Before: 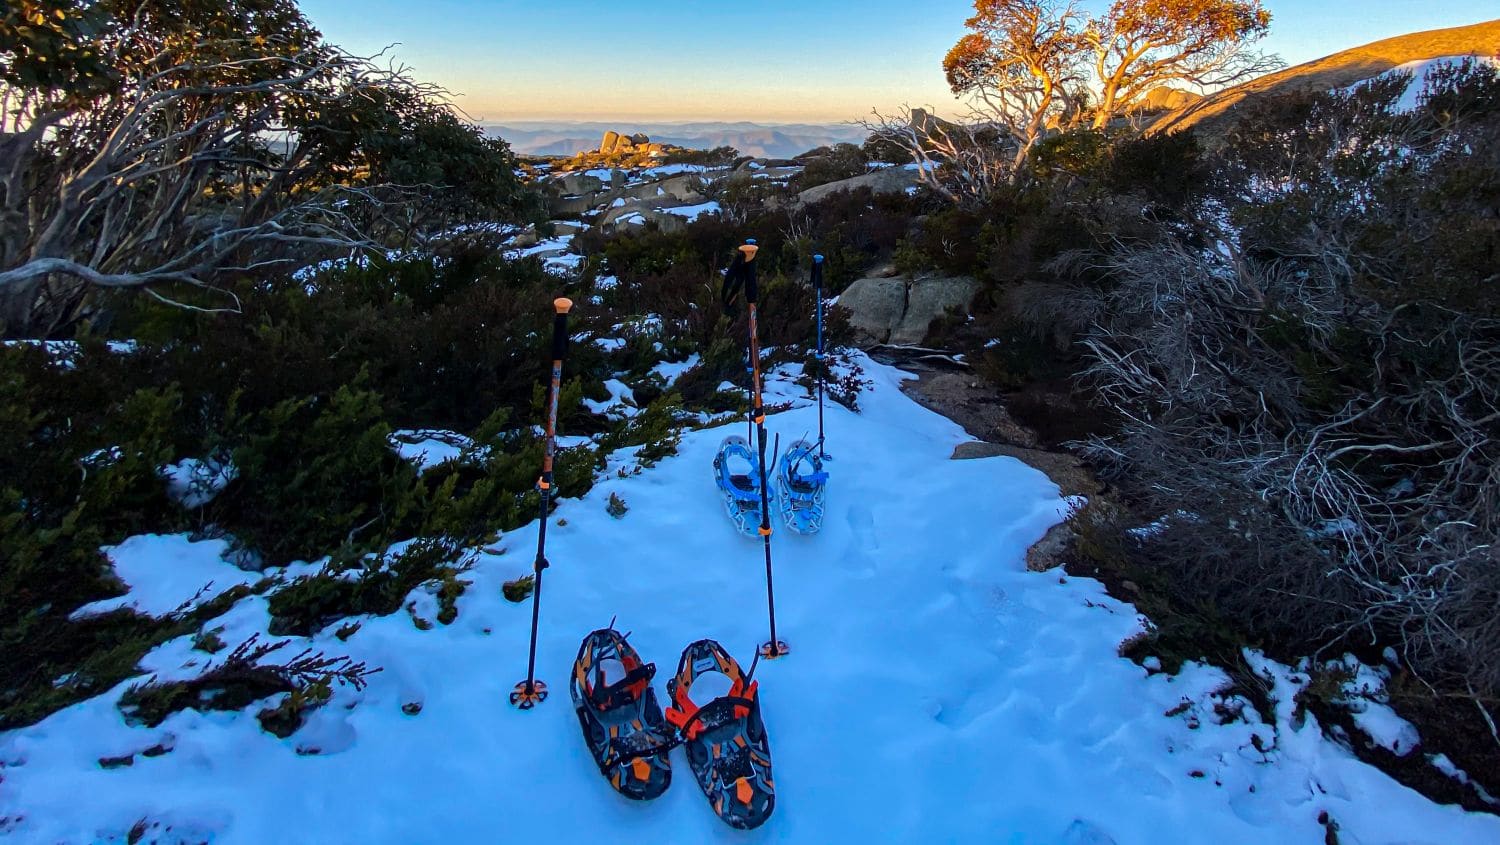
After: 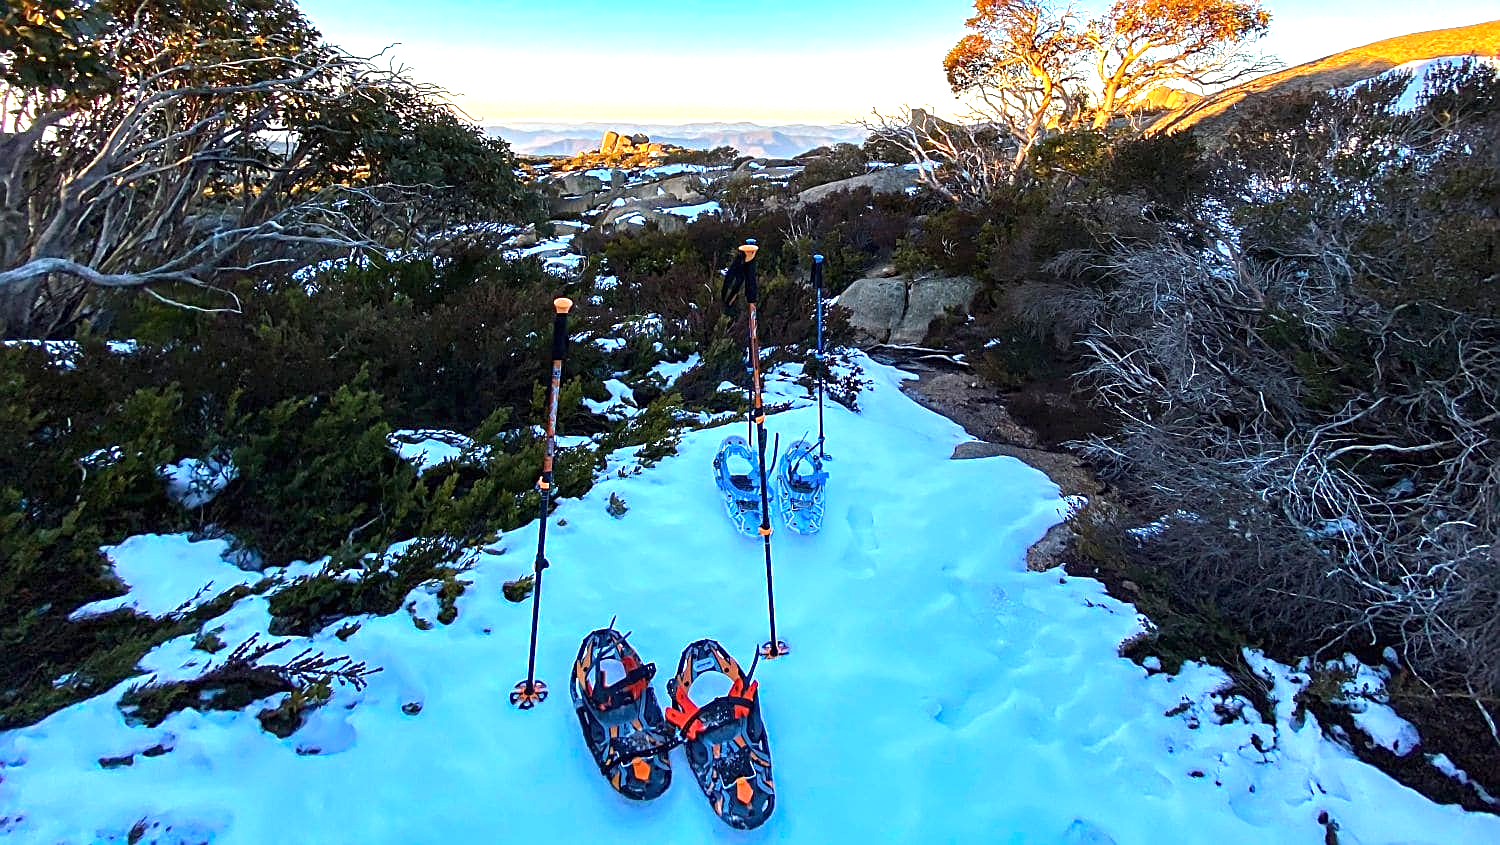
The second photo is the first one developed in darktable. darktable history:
exposure: black level correction 0, exposure 1.1 EV, compensate highlight preservation false
sharpen: amount 0.575
